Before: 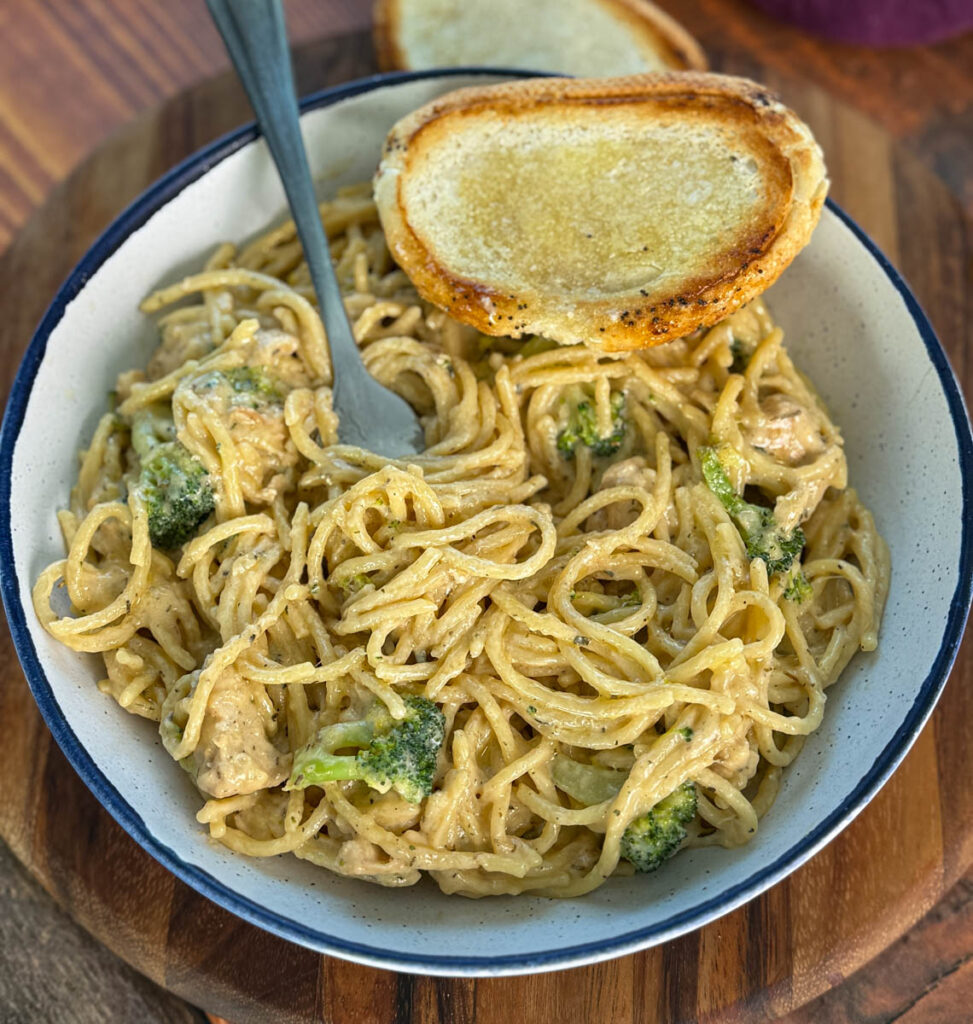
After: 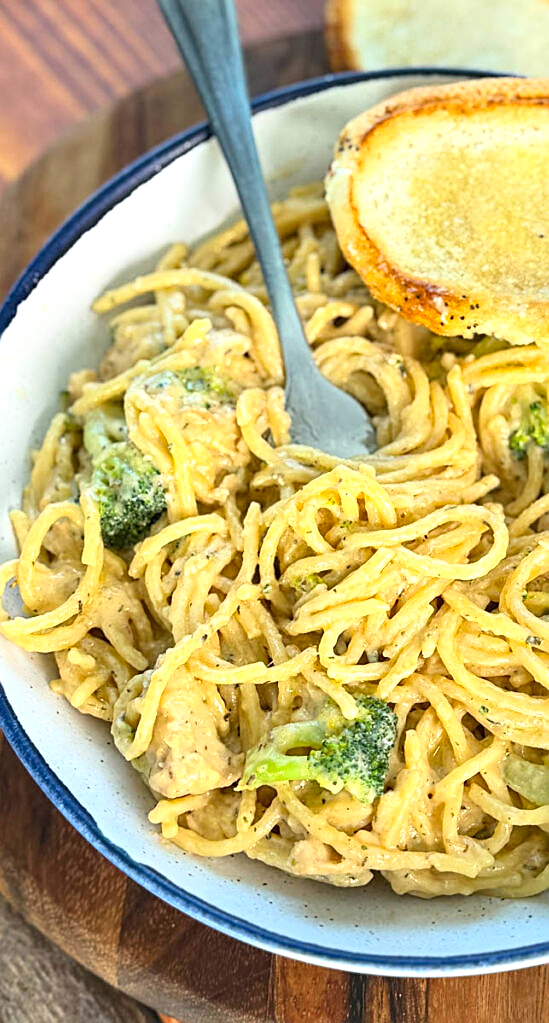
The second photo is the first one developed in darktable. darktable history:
contrast brightness saturation: contrast 0.195, brightness 0.164, saturation 0.216
sharpen: on, module defaults
exposure: black level correction 0, exposure 0.498 EV, compensate exposure bias true, compensate highlight preservation false
crop: left 5.003%, right 38.554%
